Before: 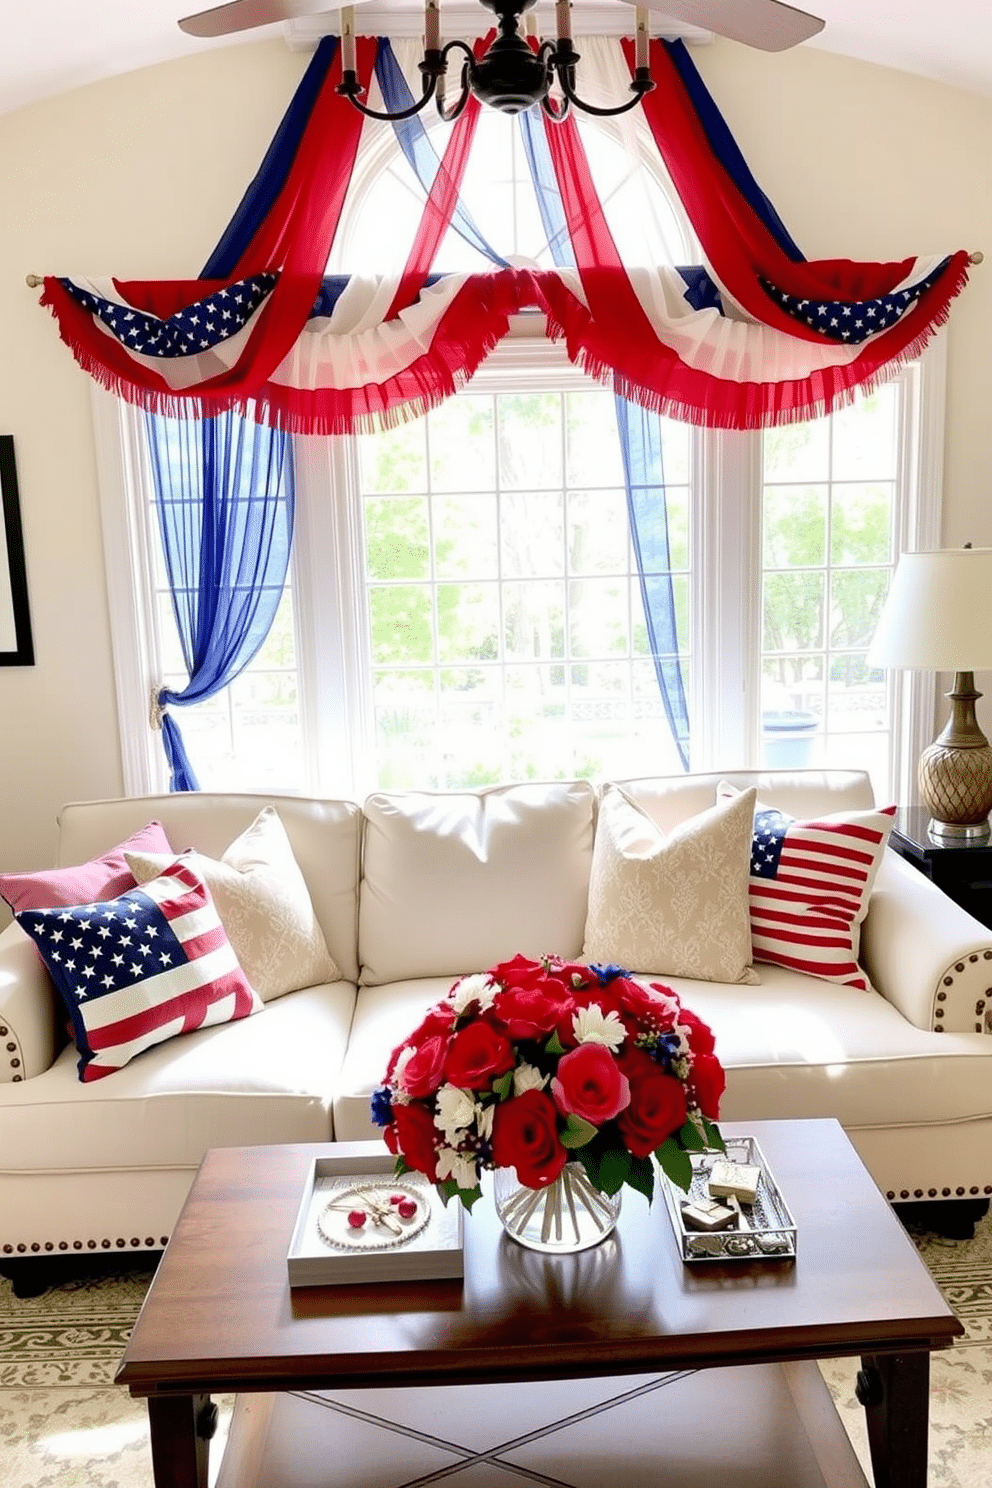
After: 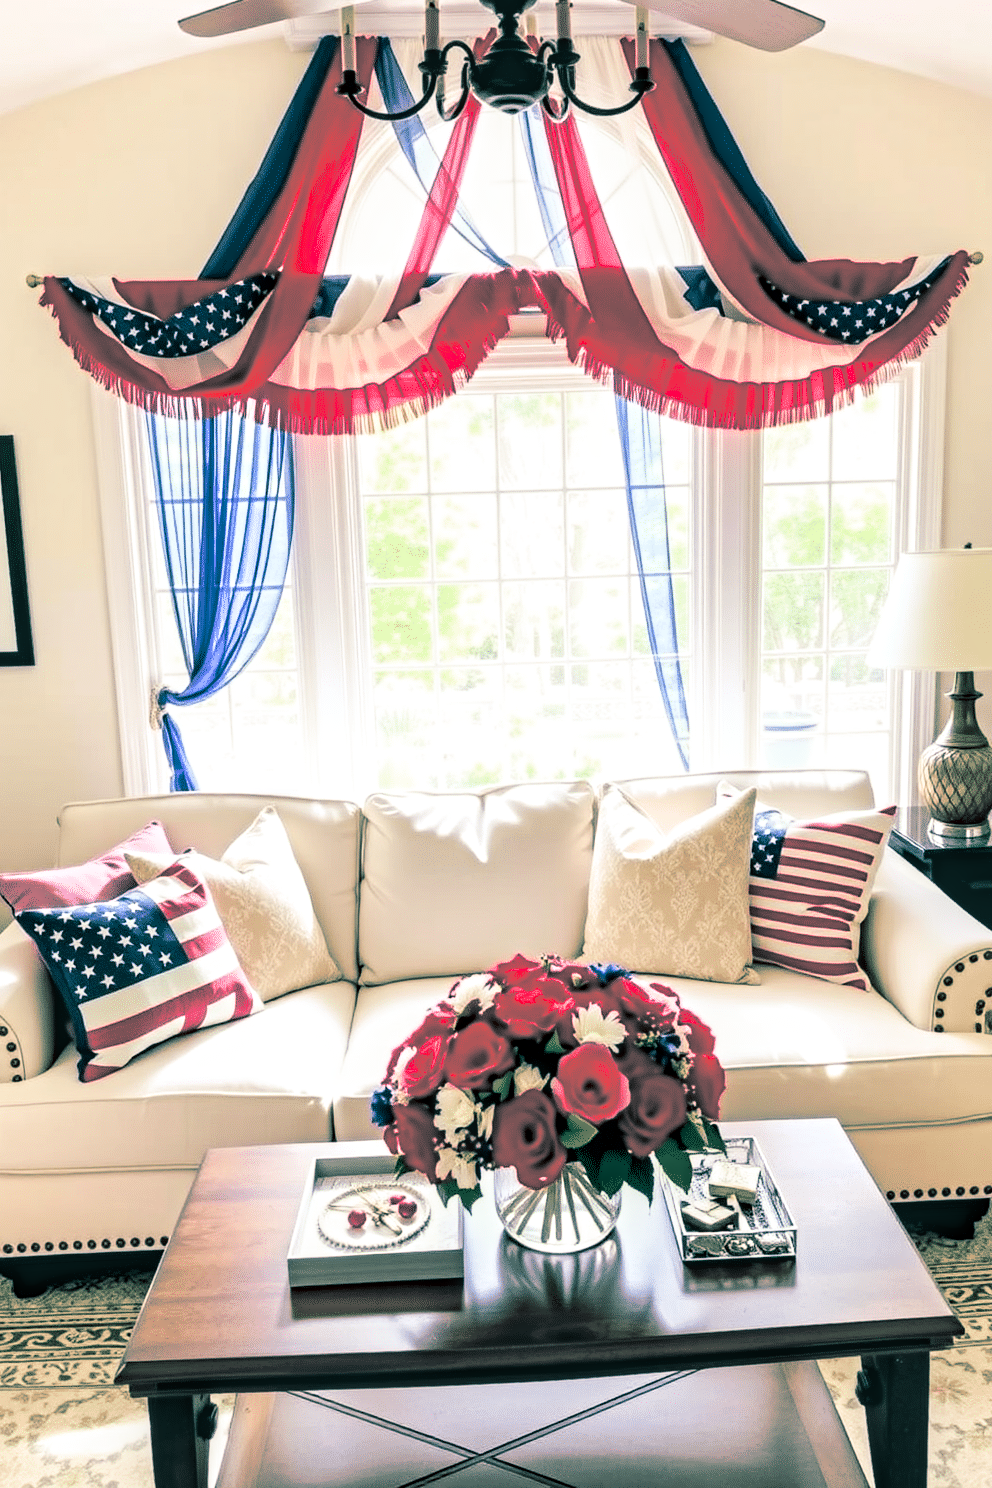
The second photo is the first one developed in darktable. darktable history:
split-toning: shadows › hue 186.43°, highlights › hue 49.29°, compress 30.29%
contrast brightness saturation: contrast 0.2, brightness 0.16, saturation 0.22
contrast equalizer: y [[0.5, 0.5, 0.501, 0.63, 0.504, 0.5], [0.5 ×6], [0.5 ×6], [0 ×6], [0 ×6]]
exposure: black level correction 0, compensate exposure bias true, compensate highlight preservation false
local contrast: on, module defaults
